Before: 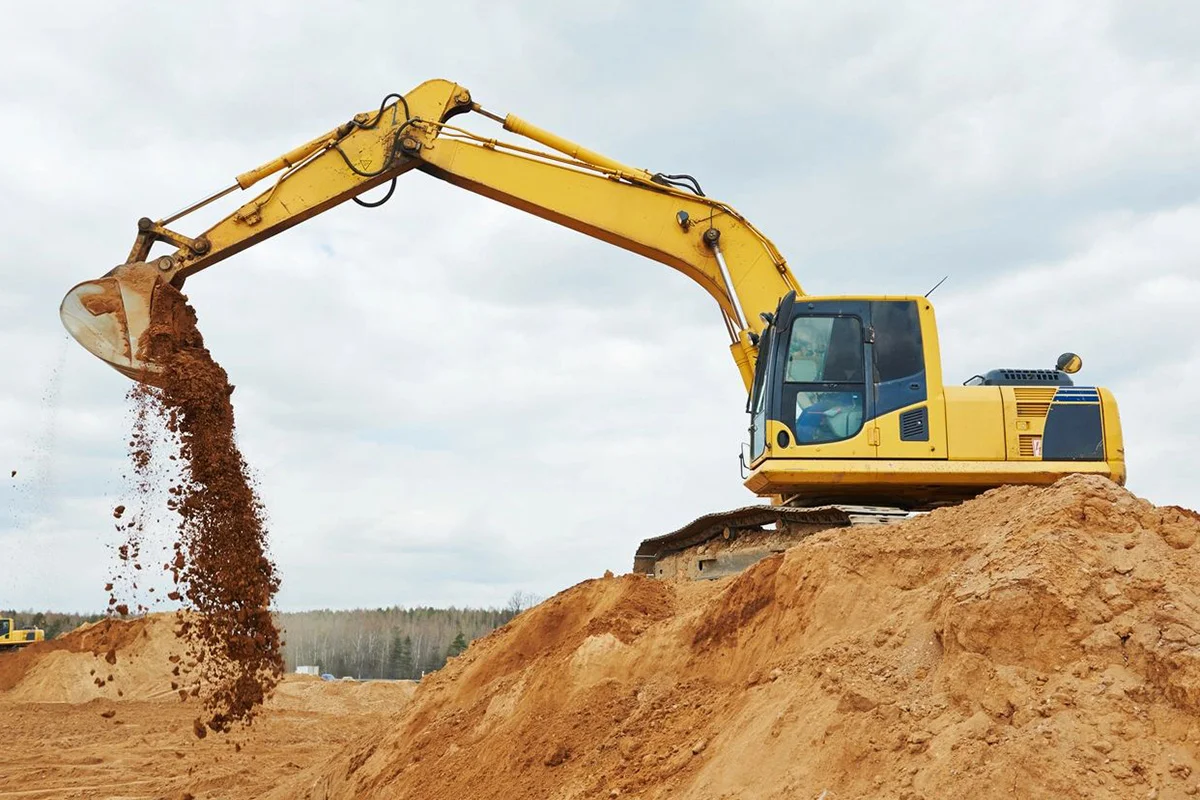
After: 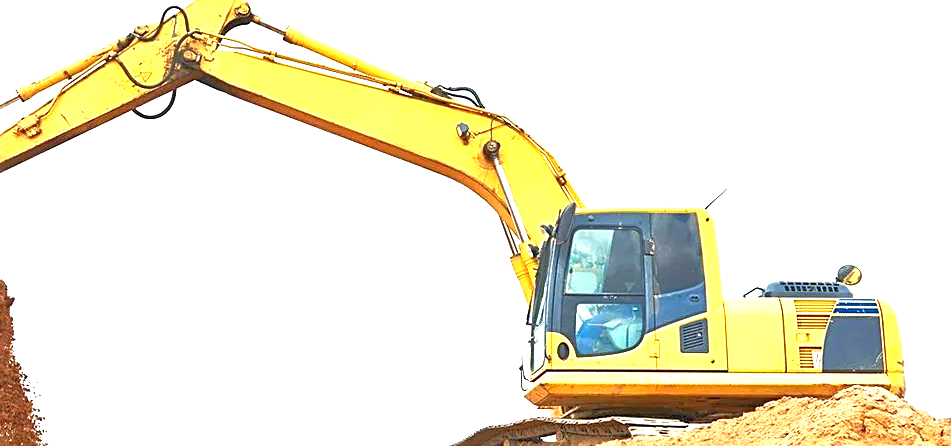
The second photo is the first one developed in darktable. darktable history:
sharpen: on, module defaults
crop: left 18.399%, top 11.107%, right 2.317%, bottom 33.071%
exposure: black level correction 0, exposure 1.451 EV, compensate highlight preservation false
tone equalizer: -7 EV 0.15 EV, -6 EV 0.591 EV, -5 EV 1.14 EV, -4 EV 1.3 EV, -3 EV 1.16 EV, -2 EV 0.6 EV, -1 EV 0.167 EV
